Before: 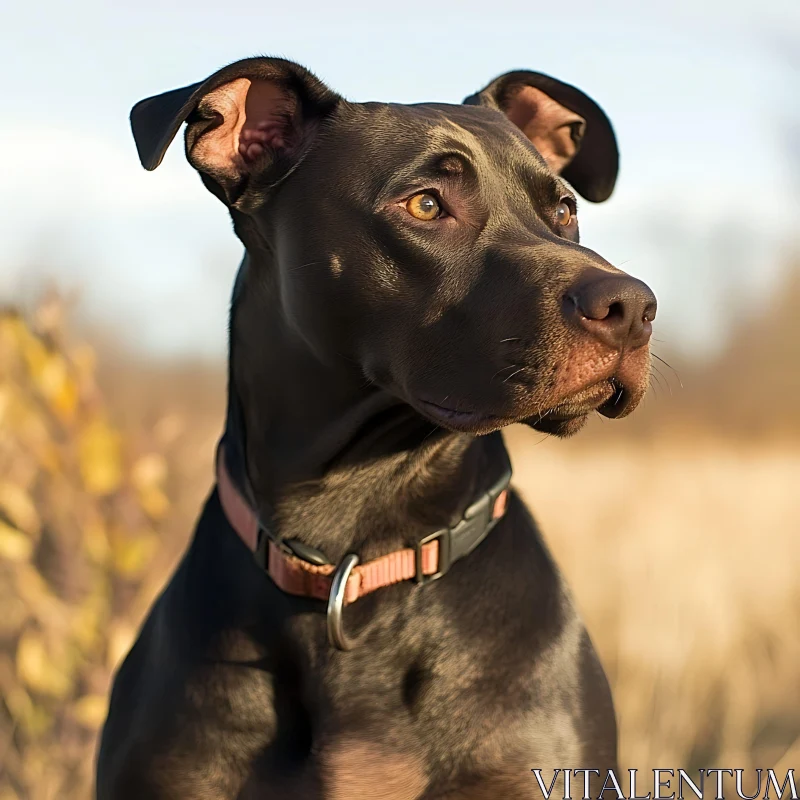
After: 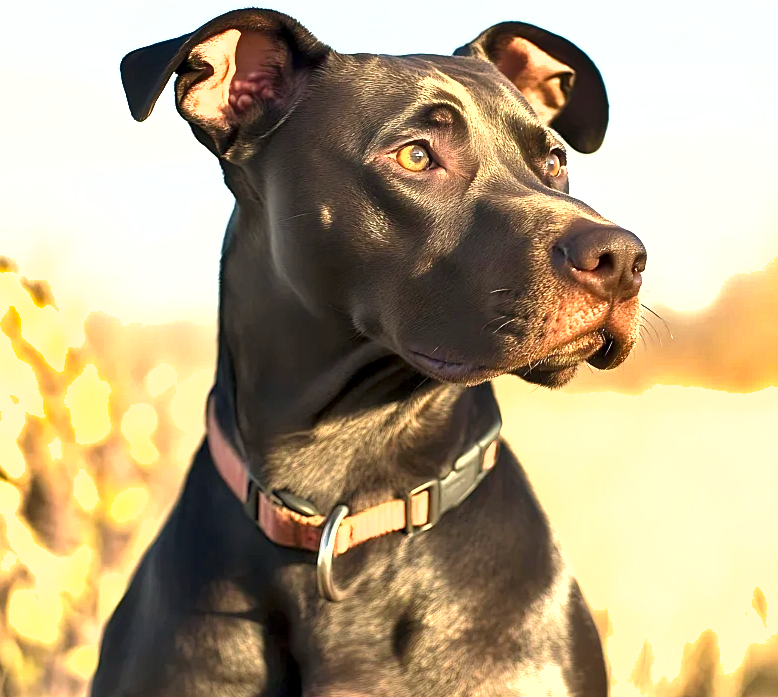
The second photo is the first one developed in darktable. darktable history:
shadows and highlights: shadows 43.72, white point adjustment -1.6, soften with gaussian
color correction: highlights b* 2.97
exposure: black level correction 0, exposure 1.521 EV, compensate highlight preservation false
local contrast: highlights 104%, shadows 102%, detail 120%, midtone range 0.2
crop: left 1.322%, top 6.181%, right 1.304%, bottom 6.639%
